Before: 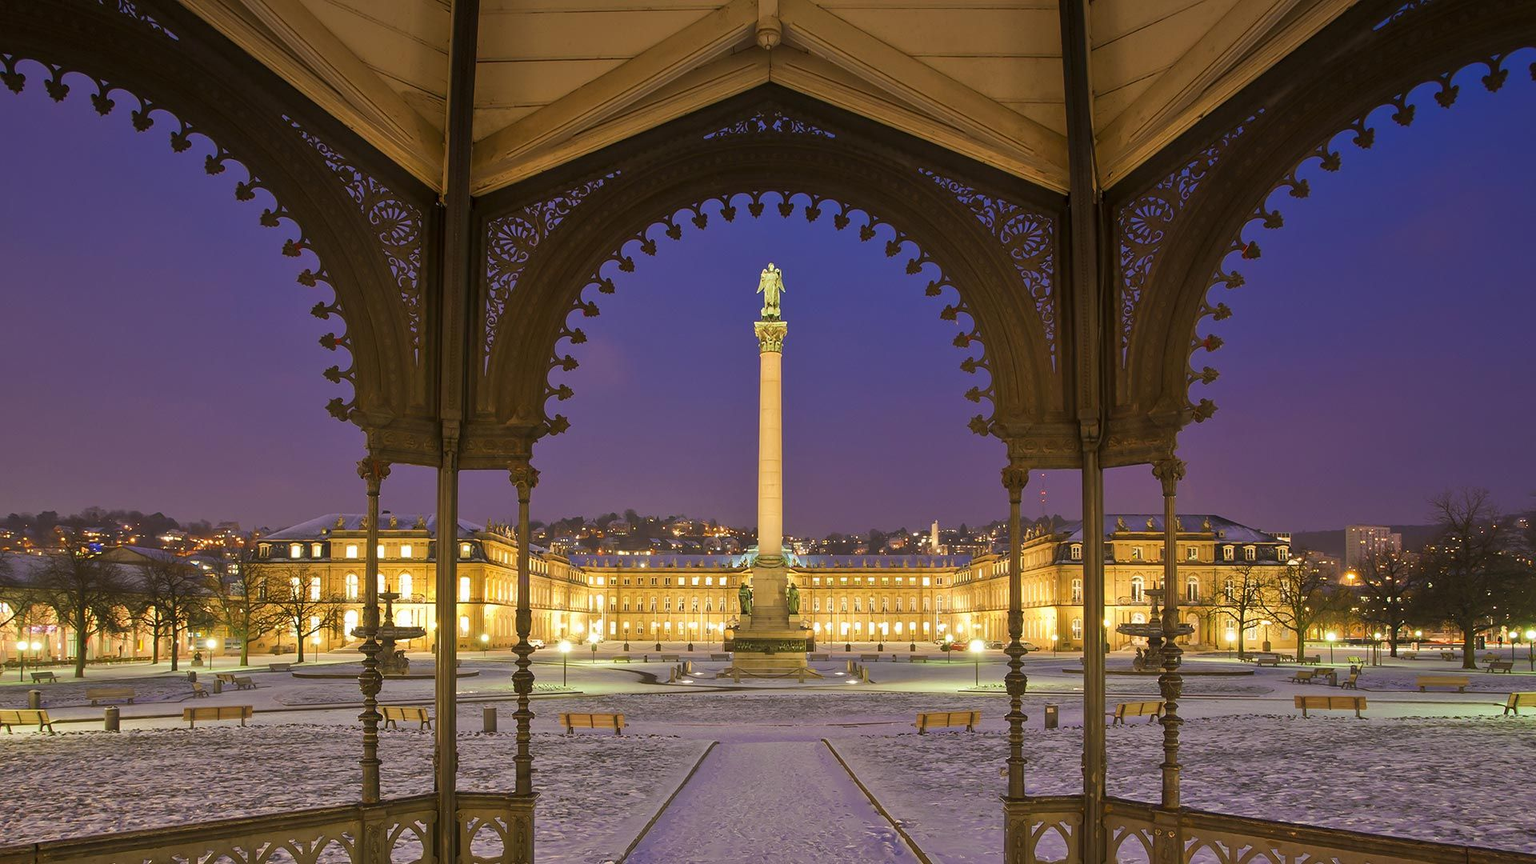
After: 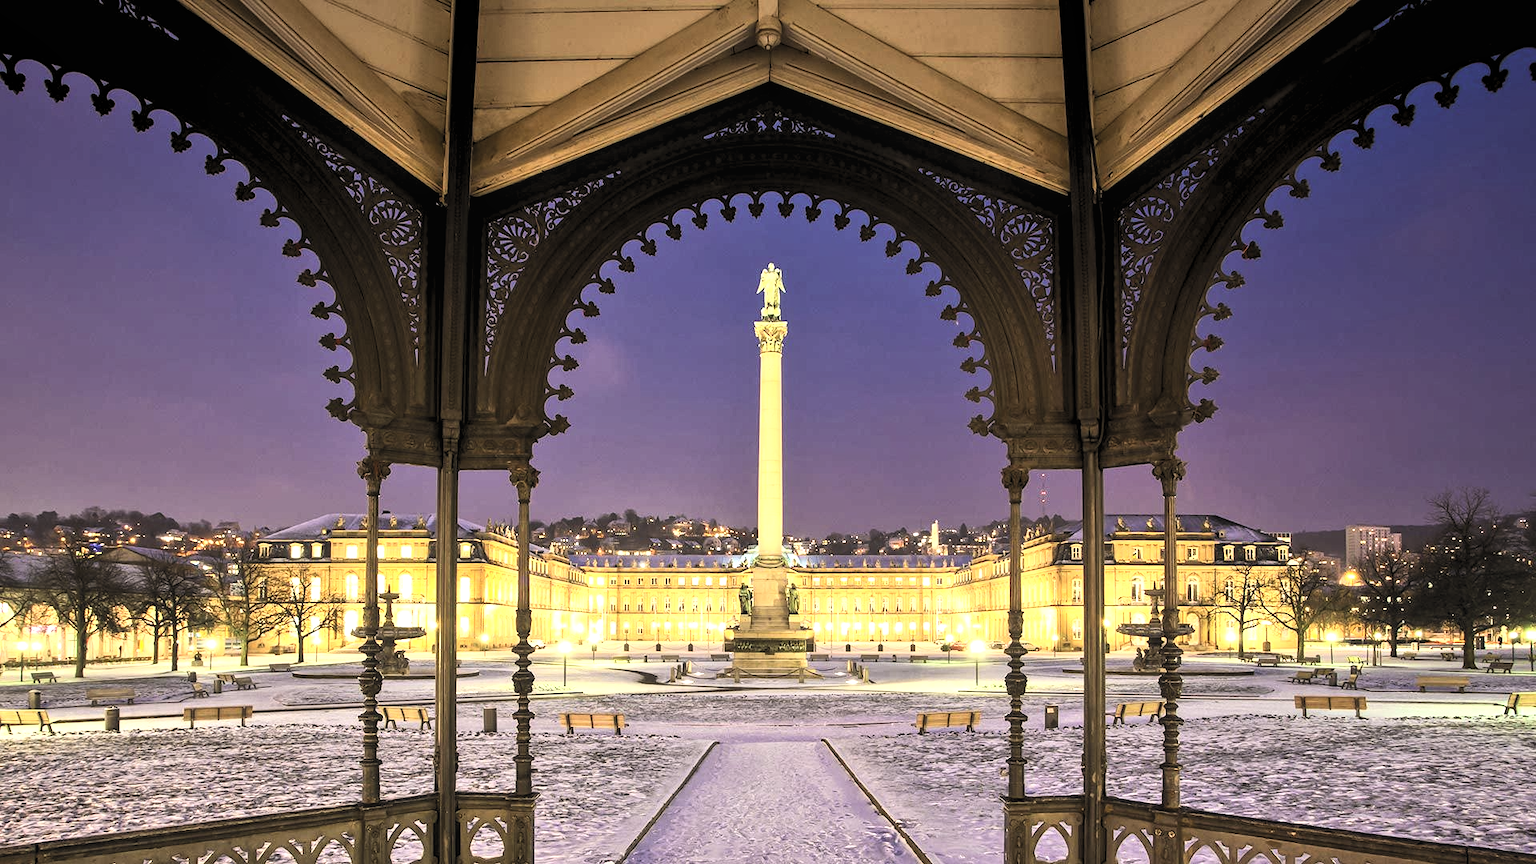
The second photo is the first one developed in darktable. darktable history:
local contrast: detail 110%
levels: levels [0.182, 0.542, 0.902]
contrast brightness saturation: contrast 0.39, brightness 0.53
